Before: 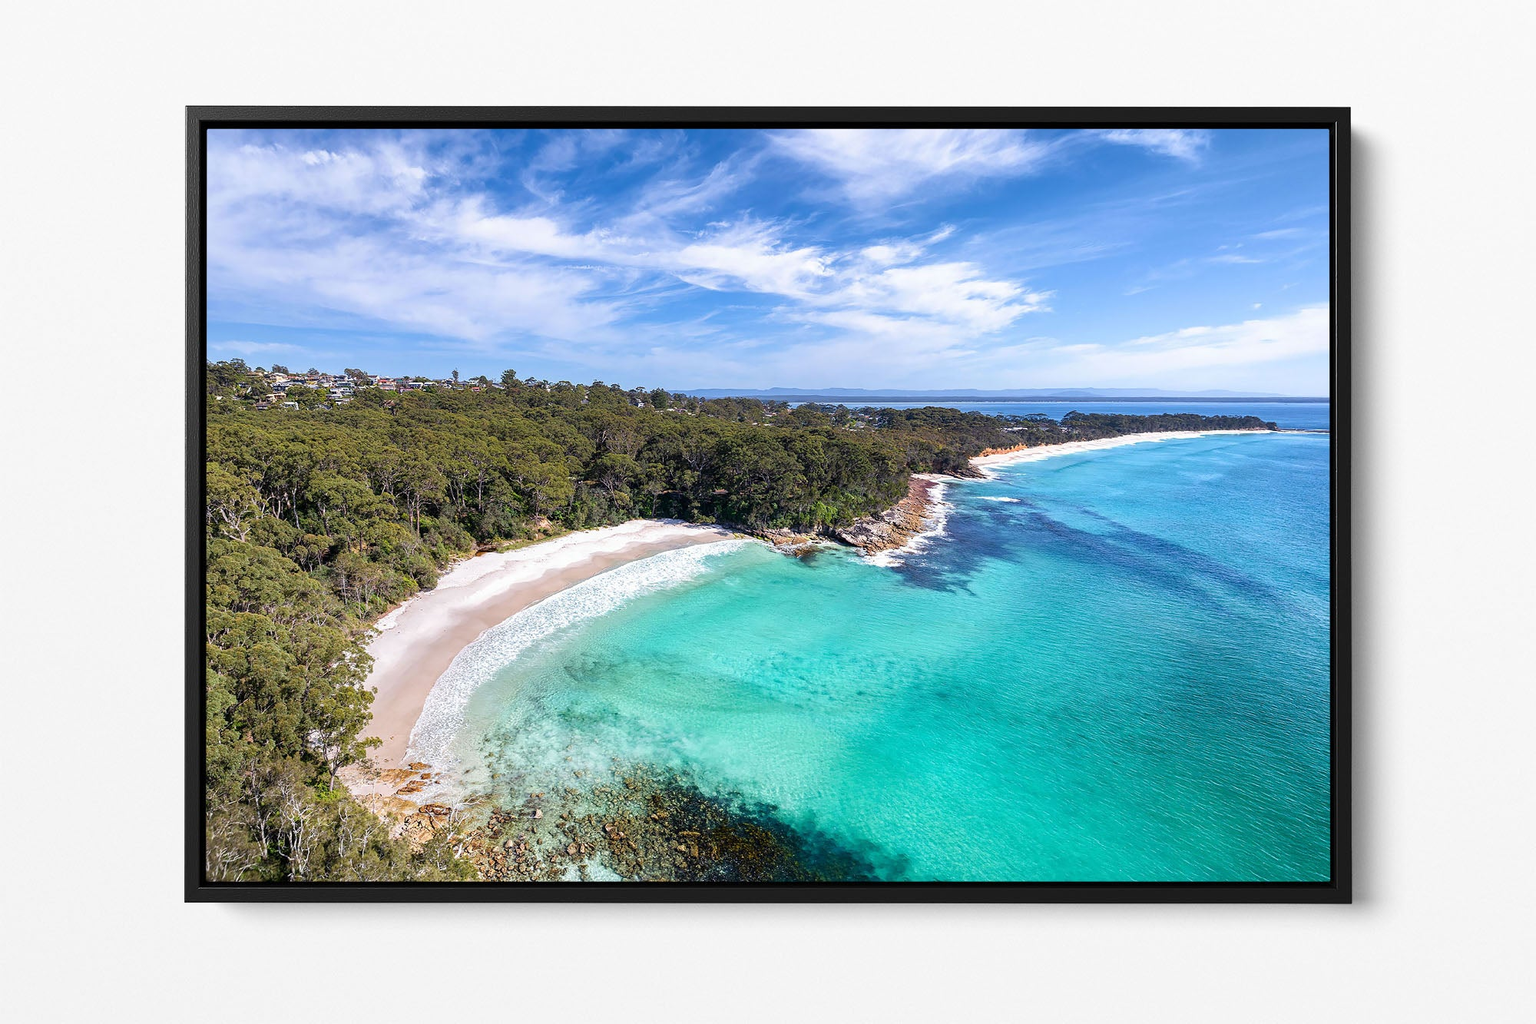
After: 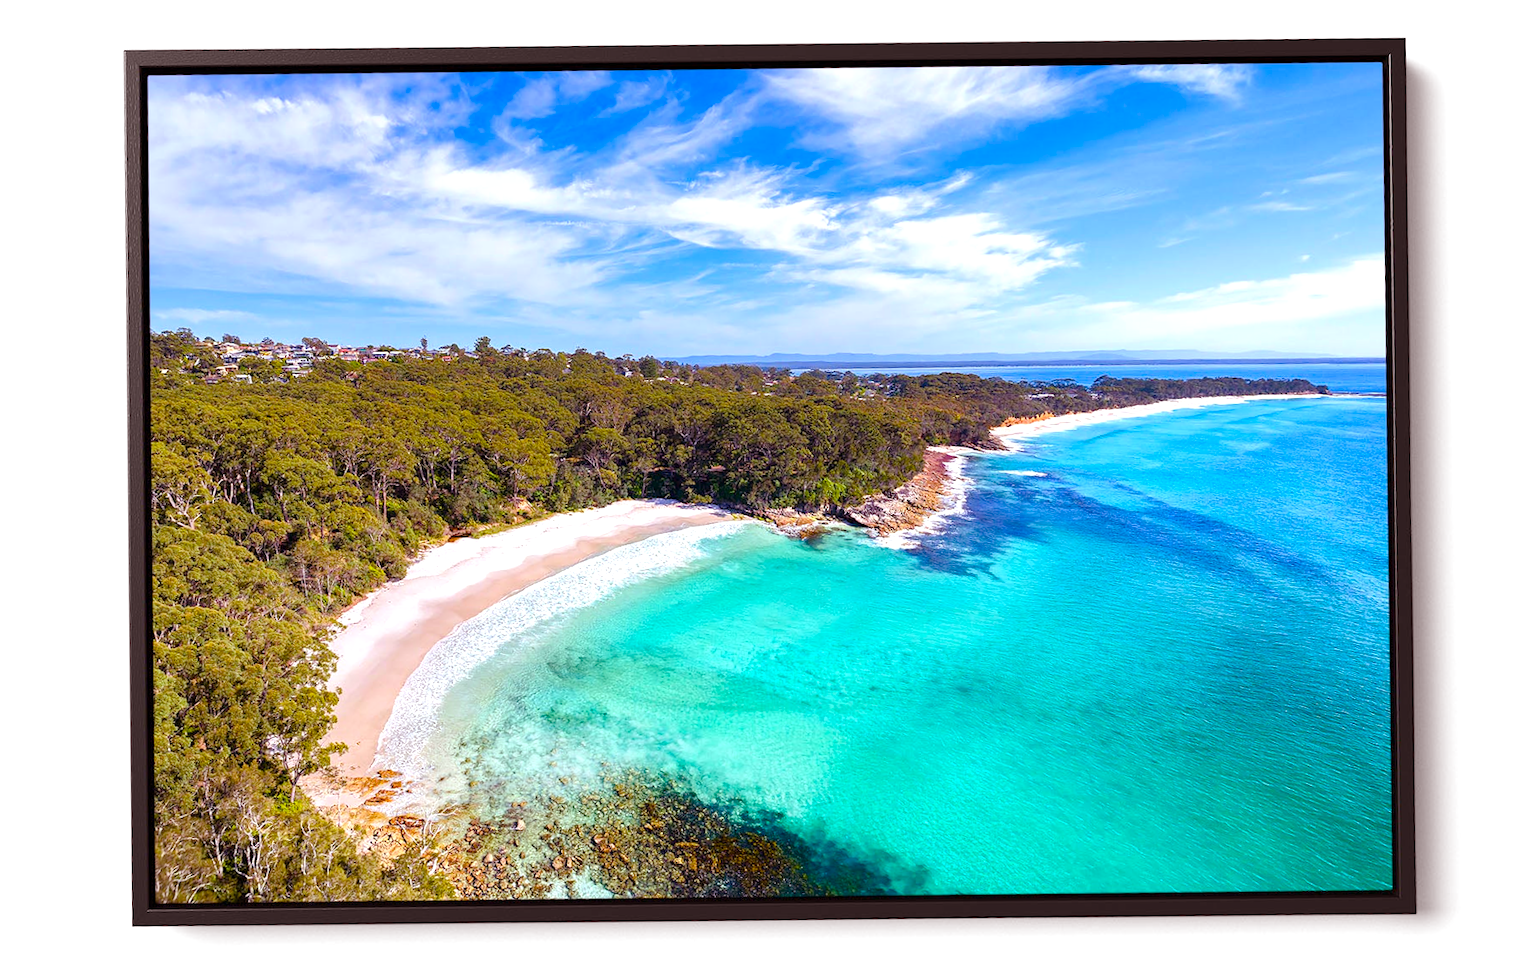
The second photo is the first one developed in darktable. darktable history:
color balance rgb: perceptual saturation grading › global saturation 20%, perceptual saturation grading › highlights -25%, perceptual saturation grading › shadows 25%, global vibrance 50%
crop and rotate: angle -2.38°
rotate and perspective: rotation -3°, crop left 0.031, crop right 0.968, crop top 0.07, crop bottom 0.93
rgb levels: mode RGB, independent channels, levels [[0, 0.474, 1], [0, 0.5, 1], [0, 0.5, 1]]
exposure: exposure 0.3 EV, compensate highlight preservation false
